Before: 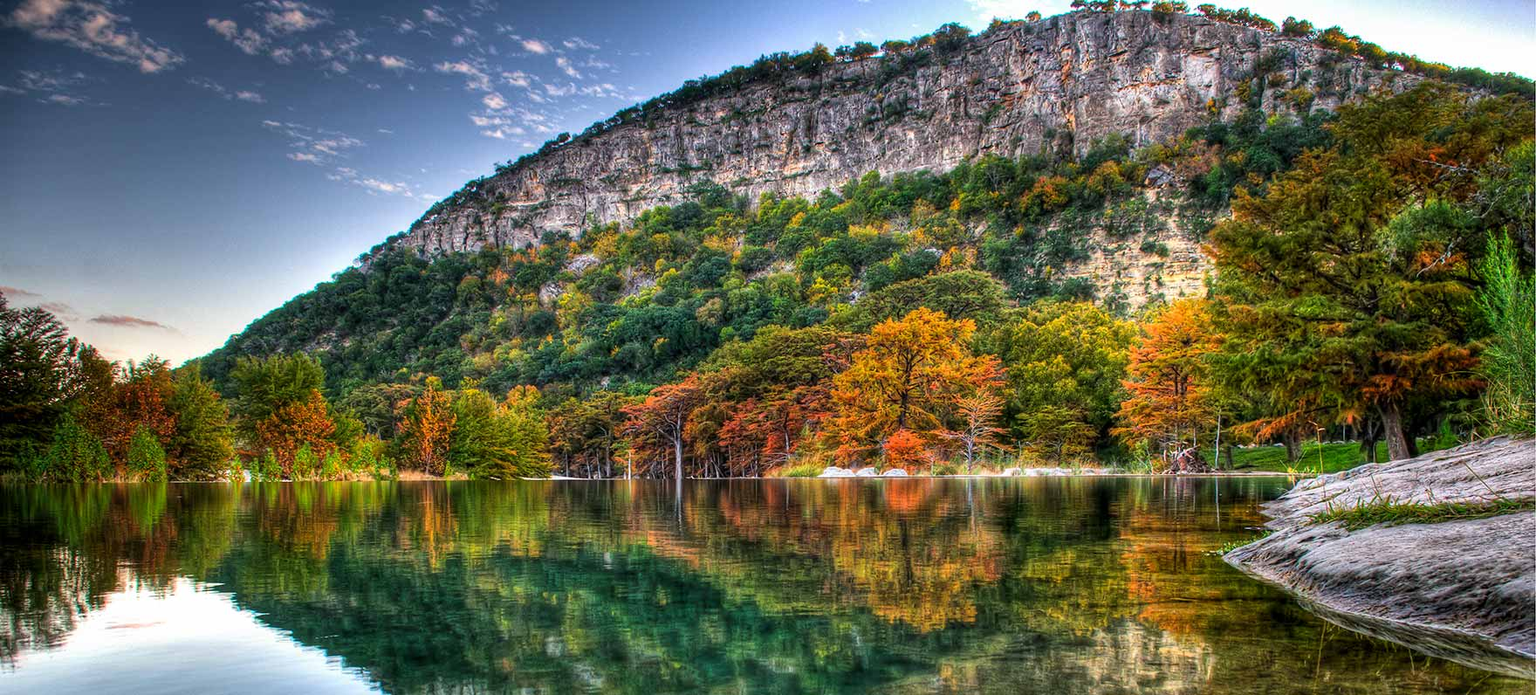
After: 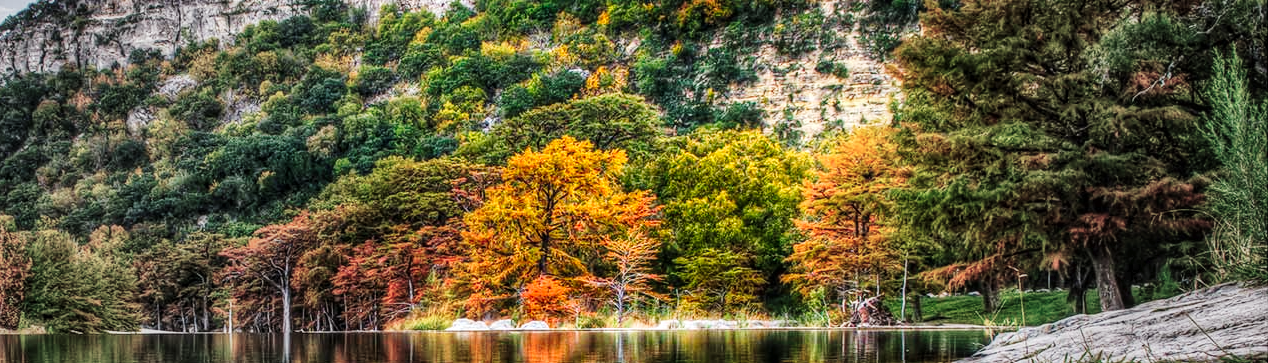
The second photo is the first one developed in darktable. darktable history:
local contrast: on, module defaults
crop and rotate: left 27.944%, top 27.298%, bottom 27.068%
vignetting: fall-off start 16.06%, fall-off radius 100.54%, brightness -0.215, width/height ratio 0.713, dithering 16-bit output
tone curve: curves: ch0 [(0, 0) (0.003, 0.024) (0.011, 0.032) (0.025, 0.041) (0.044, 0.054) (0.069, 0.069) (0.1, 0.09) (0.136, 0.116) (0.177, 0.162) (0.224, 0.213) (0.277, 0.278) (0.335, 0.359) (0.399, 0.447) (0.468, 0.543) (0.543, 0.621) (0.623, 0.717) (0.709, 0.807) (0.801, 0.876) (0.898, 0.934) (1, 1)], preserve colors none
